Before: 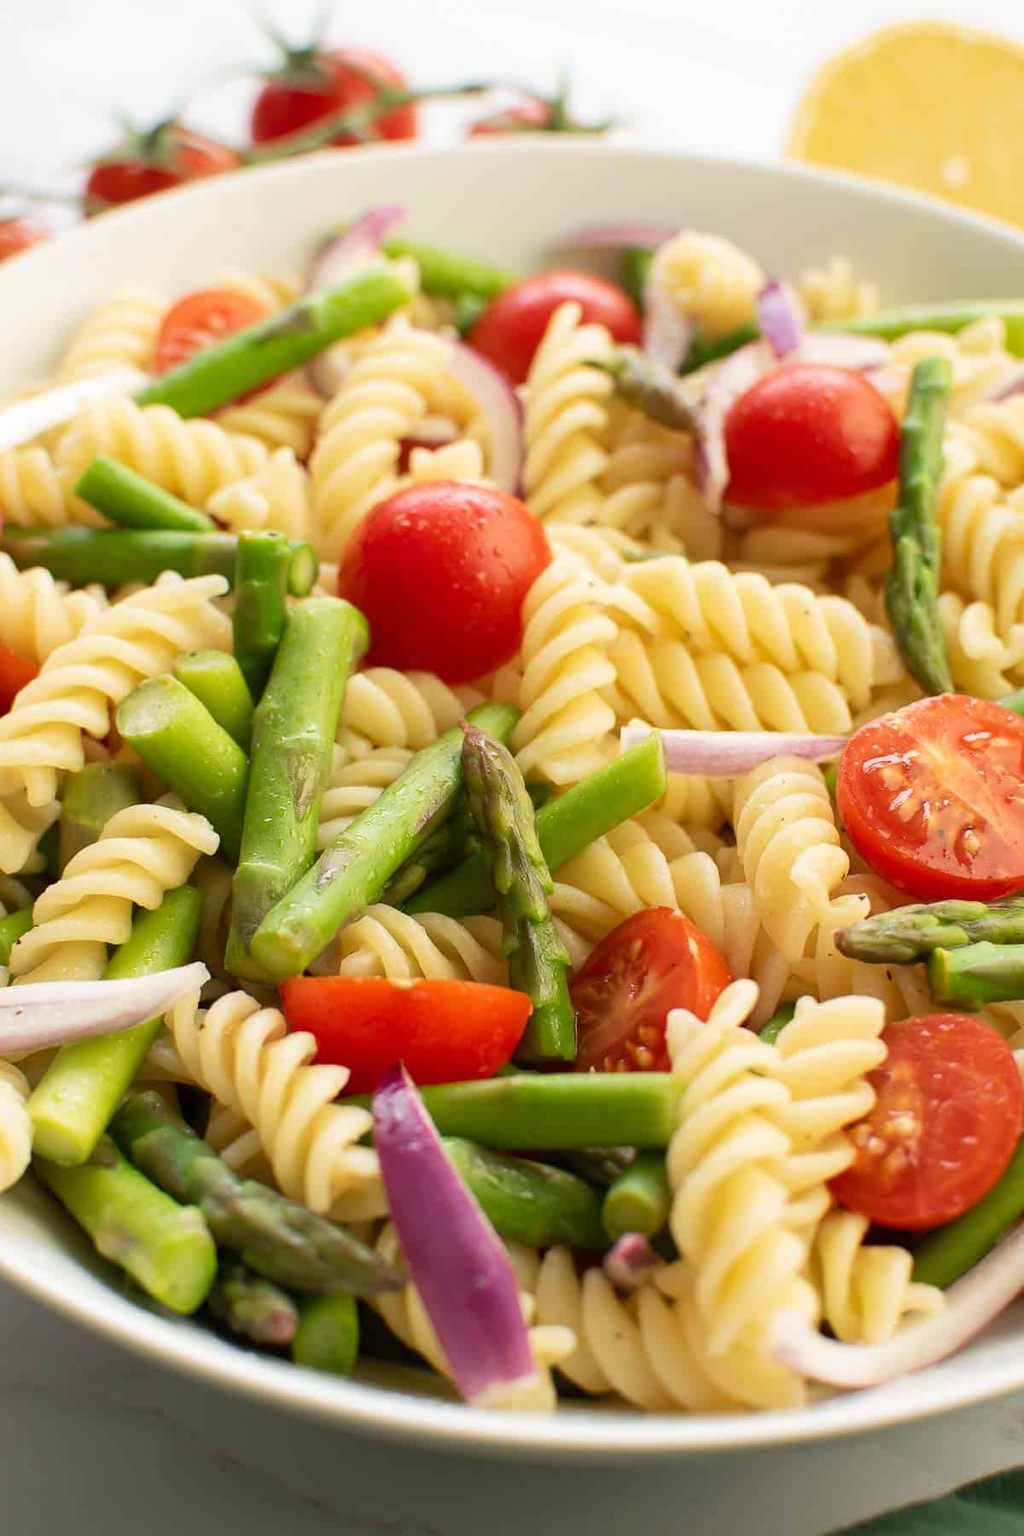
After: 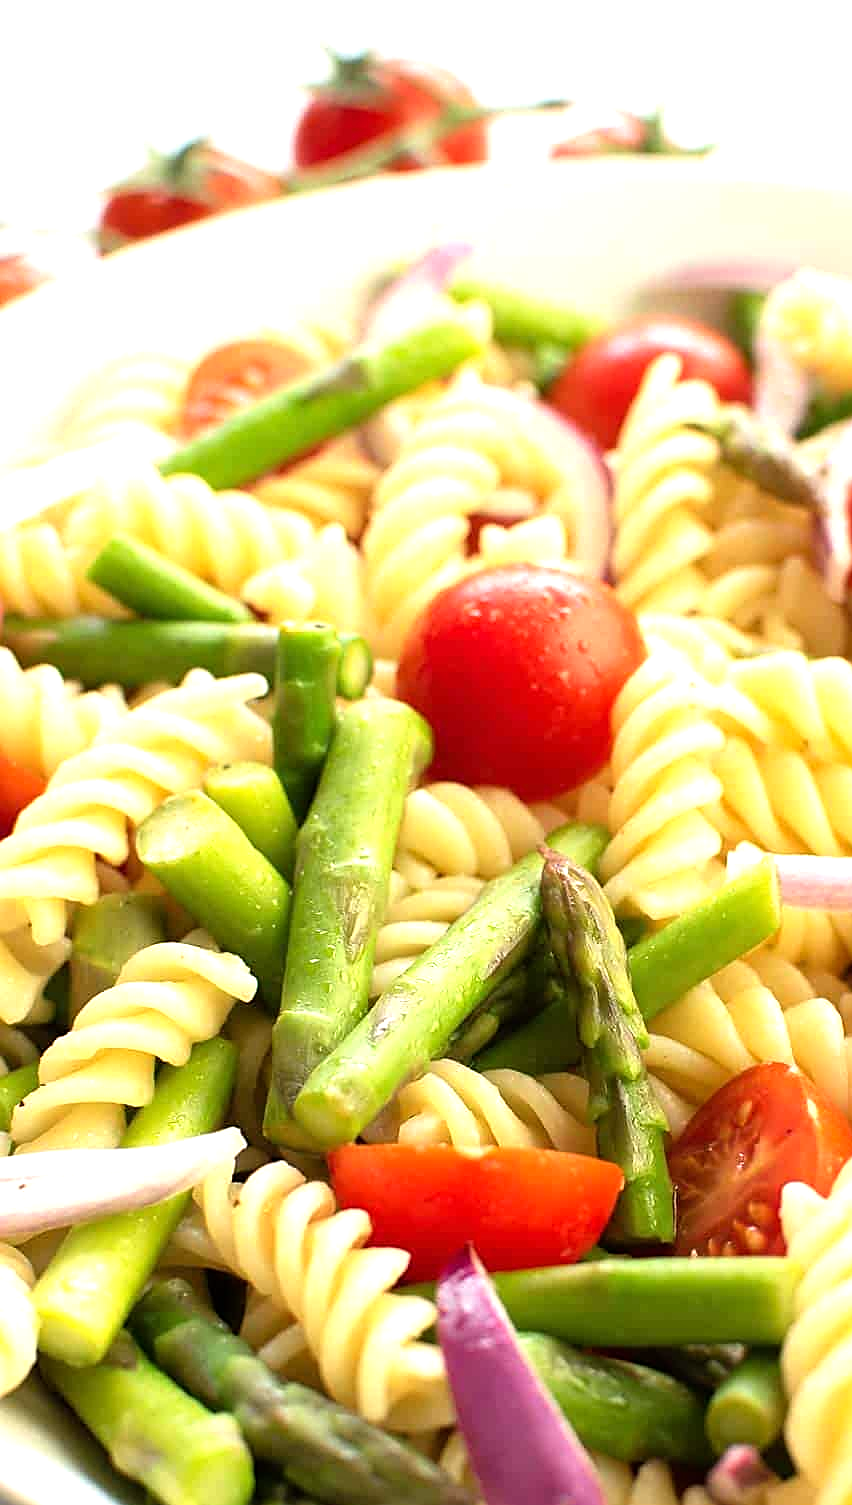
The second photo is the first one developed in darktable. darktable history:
sharpen: on, module defaults
tone equalizer: -8 EV -0.77 EV, -7 EV -0.668 EV, -6 EV -0.59 EV, -5 EV -0.421 EV, -3 EV 0.403 EV, -2 EV 0.6 EV, -1 EV 0.7 EV, +0 EV 0.758 EV
crop: right 28.951%, bottom 16.35%
